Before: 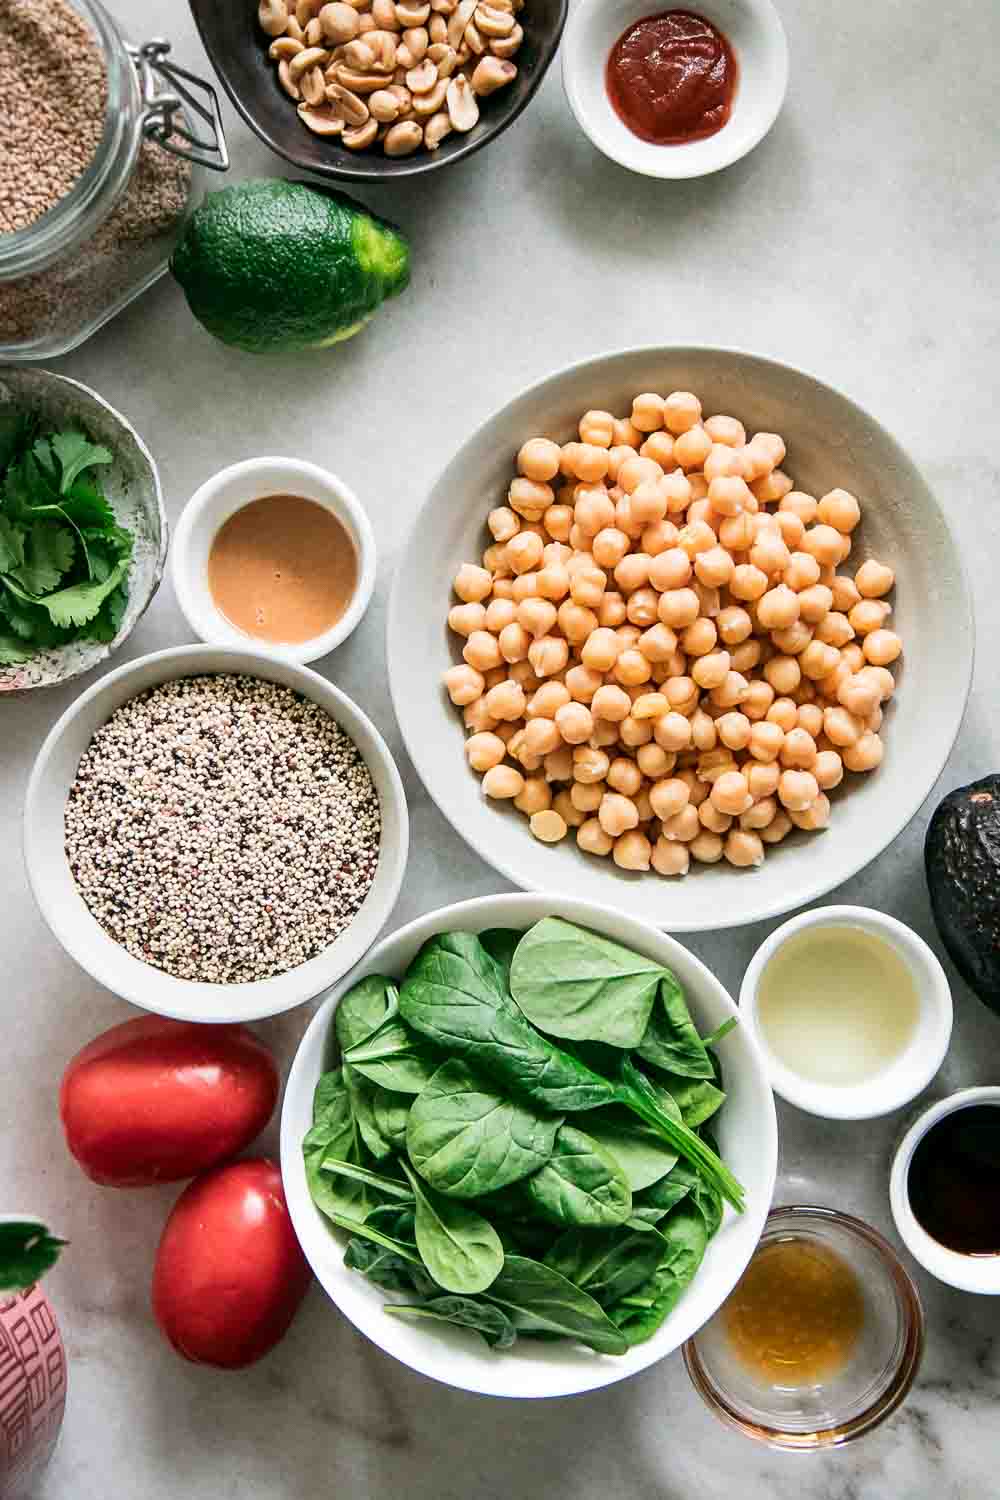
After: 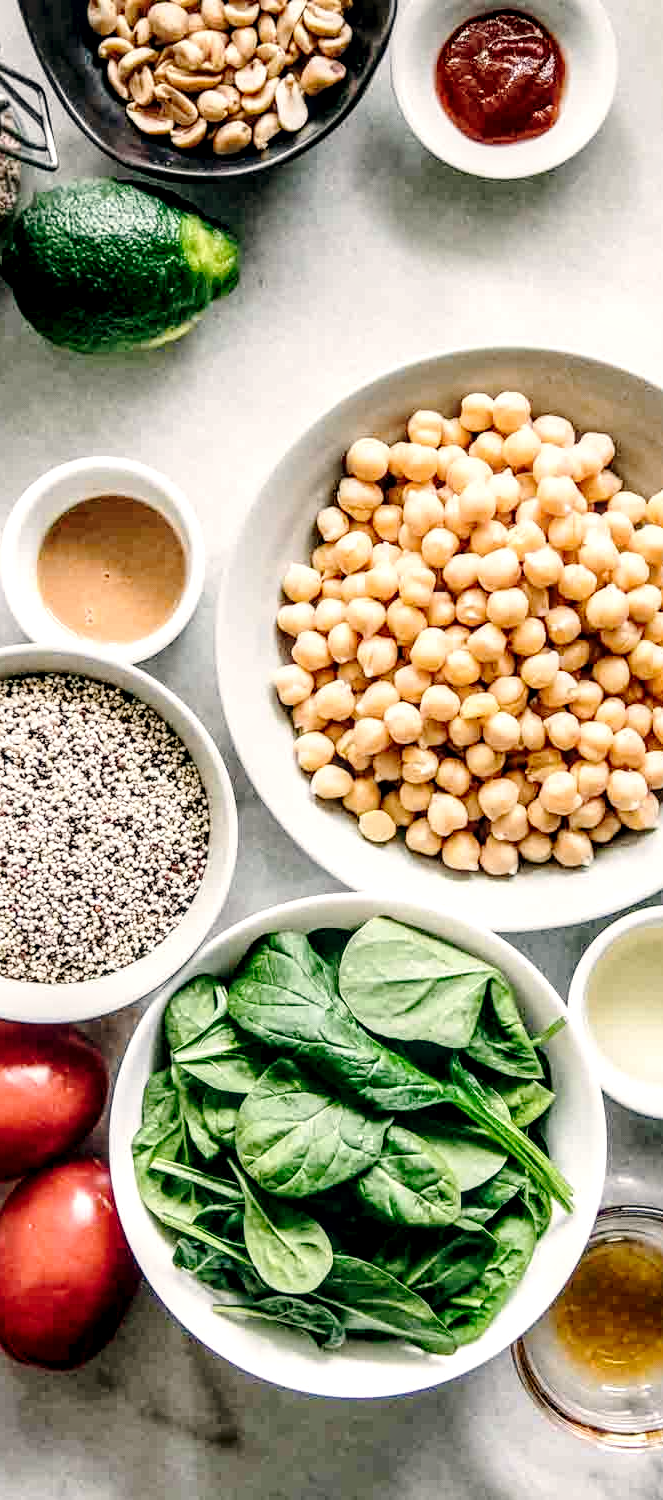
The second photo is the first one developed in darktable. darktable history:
crop: left 17.193%, right 16.411%
color correction: highlights a* 2.84, highlights b* 5.02, shadows a* -2.33, shadows b* -4.92, saturation 0.822
tone curve: curves: ch0 [(0, 0) (0.003, 0.015) (0.011, 0.019) (0.025, 0.027) (0.044, 0.041) (0.069, 0.055) (0.1, 0.079) (0.136, 0.099) (0.177, 0.149) (0.224, 0.216) (0.277, 0.292) (0.335, 0.383) (0.399, 0.474) (0.468, 0.556) (0.543, 0.632) (0.623, 0.711) (0.709, 0.789) (0.801, 0.871) (0.898, 0.944) (1, 1)], preserve colors none
local contrast: detail 150%
shadows and highlights: shadows -70.02, highlights 35.52, highlights color adjustment 41.59%, soften with gaussian
exposure: black level correction 0.009, compensate highlight preservation false
